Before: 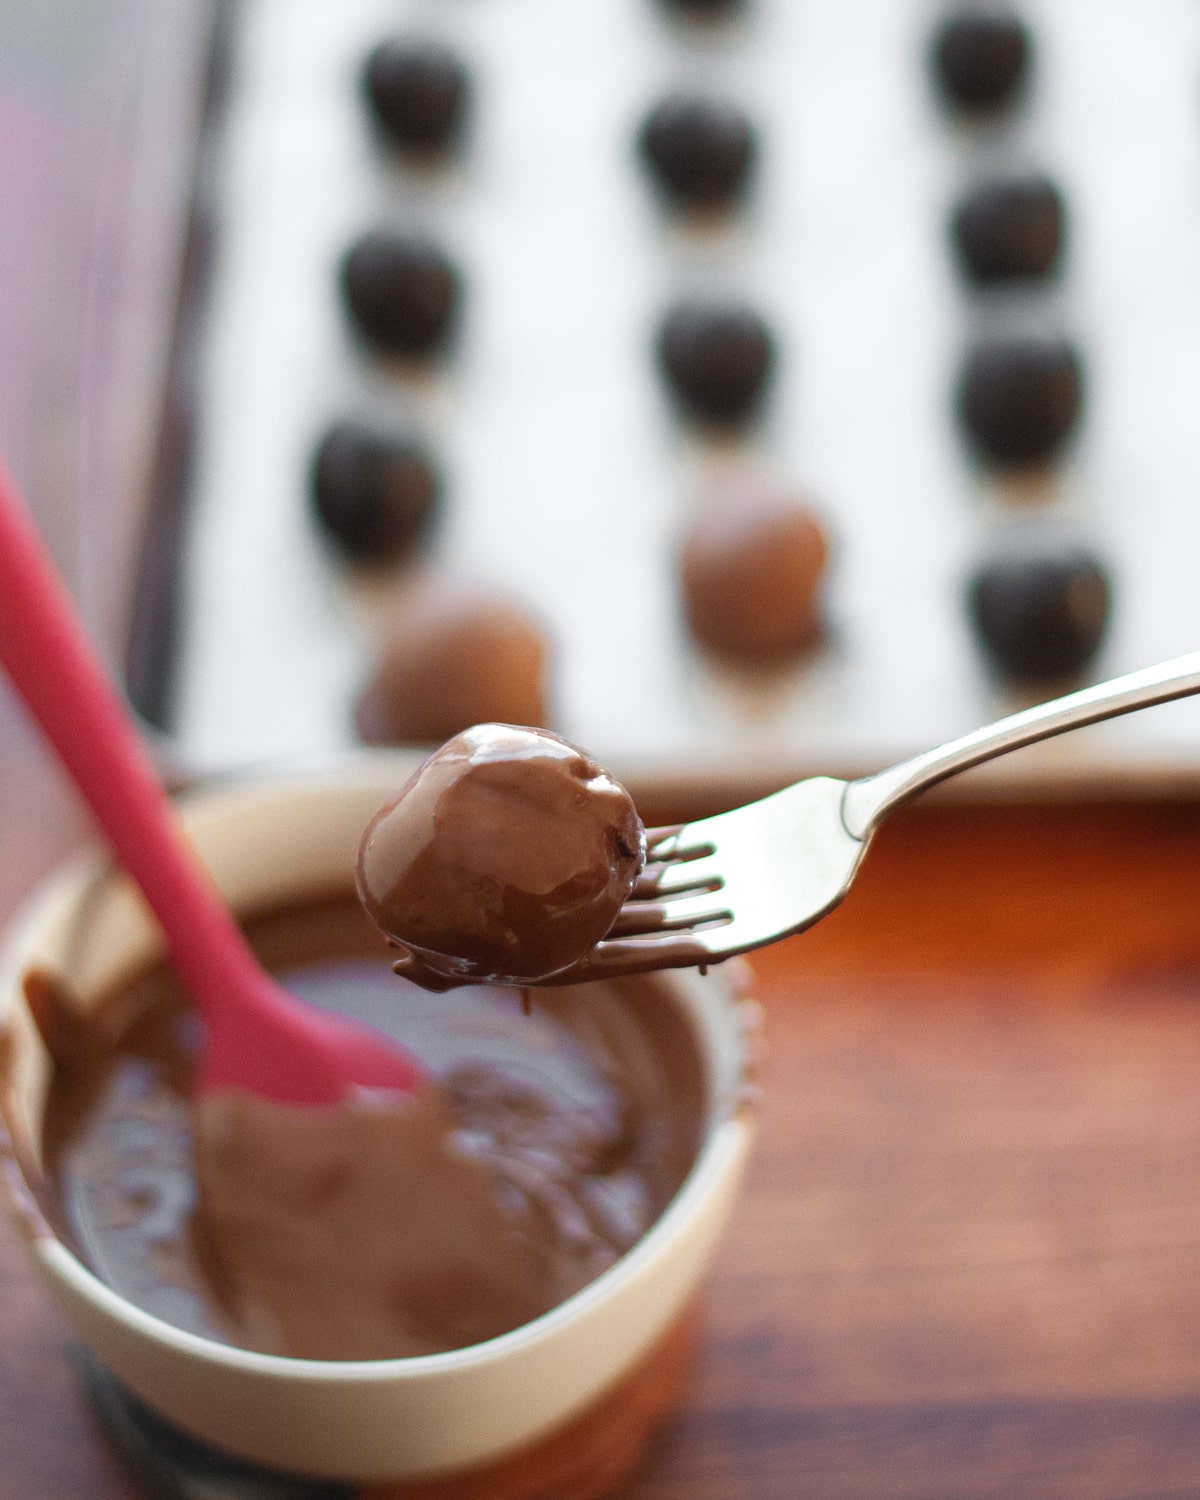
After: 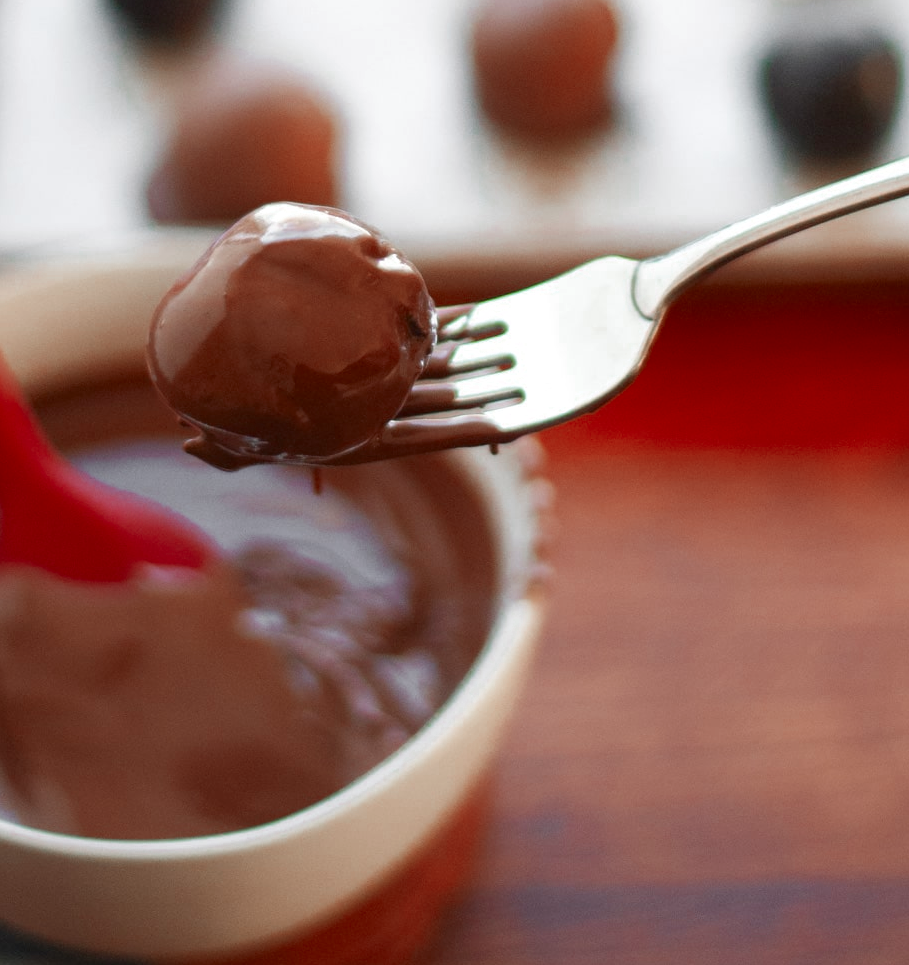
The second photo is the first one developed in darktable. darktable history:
tone equalizer: edges refinement/feathering 500, mask exposure compensation -1.57 EV, preserve details no
color zones: curves: ch0 [(0, 0.299) (0.25, 0.383) (0.456, 0.352) (0.736, 0.571)]; ch1 [(0, 0.63) (0.151, 0.568) (0.254, 0.416) (0.47, 0.558) (0.732, 0.37) (0.909, 0.492)]; ch2 [(0.004, 0.604) (0.158, 0.443) (0.257, 0.403) (0.761, 0.468)]
crop and rotate: left 17.438%, top 34.795%, right 6.805%, bottom 0.816%
